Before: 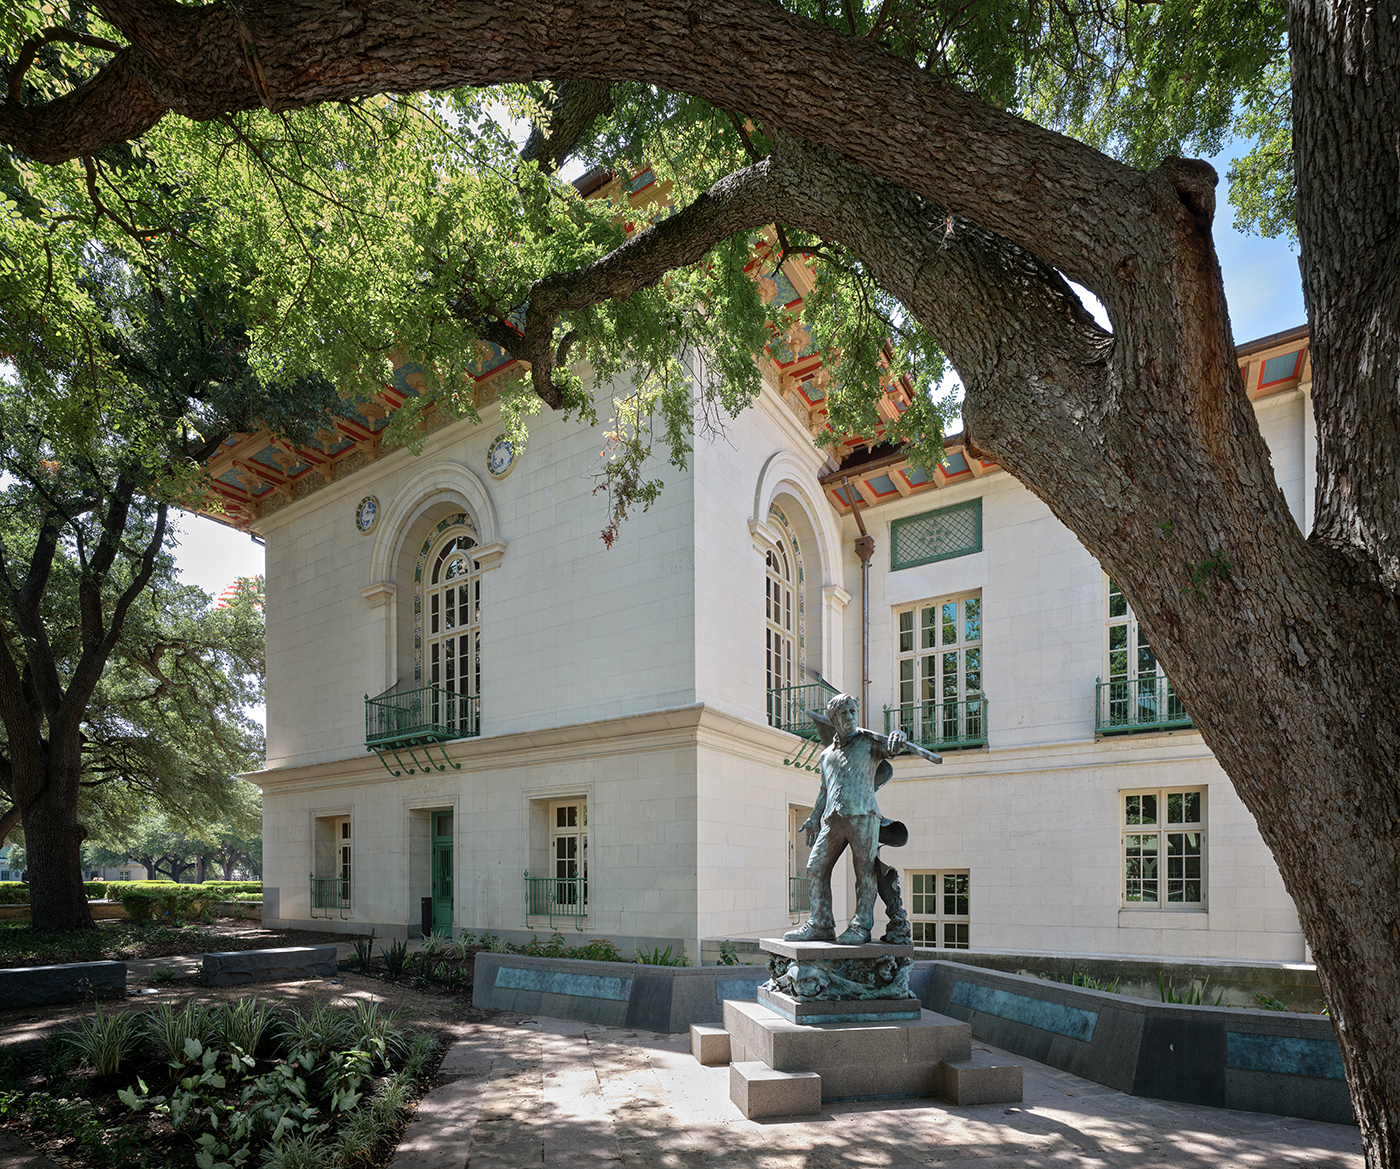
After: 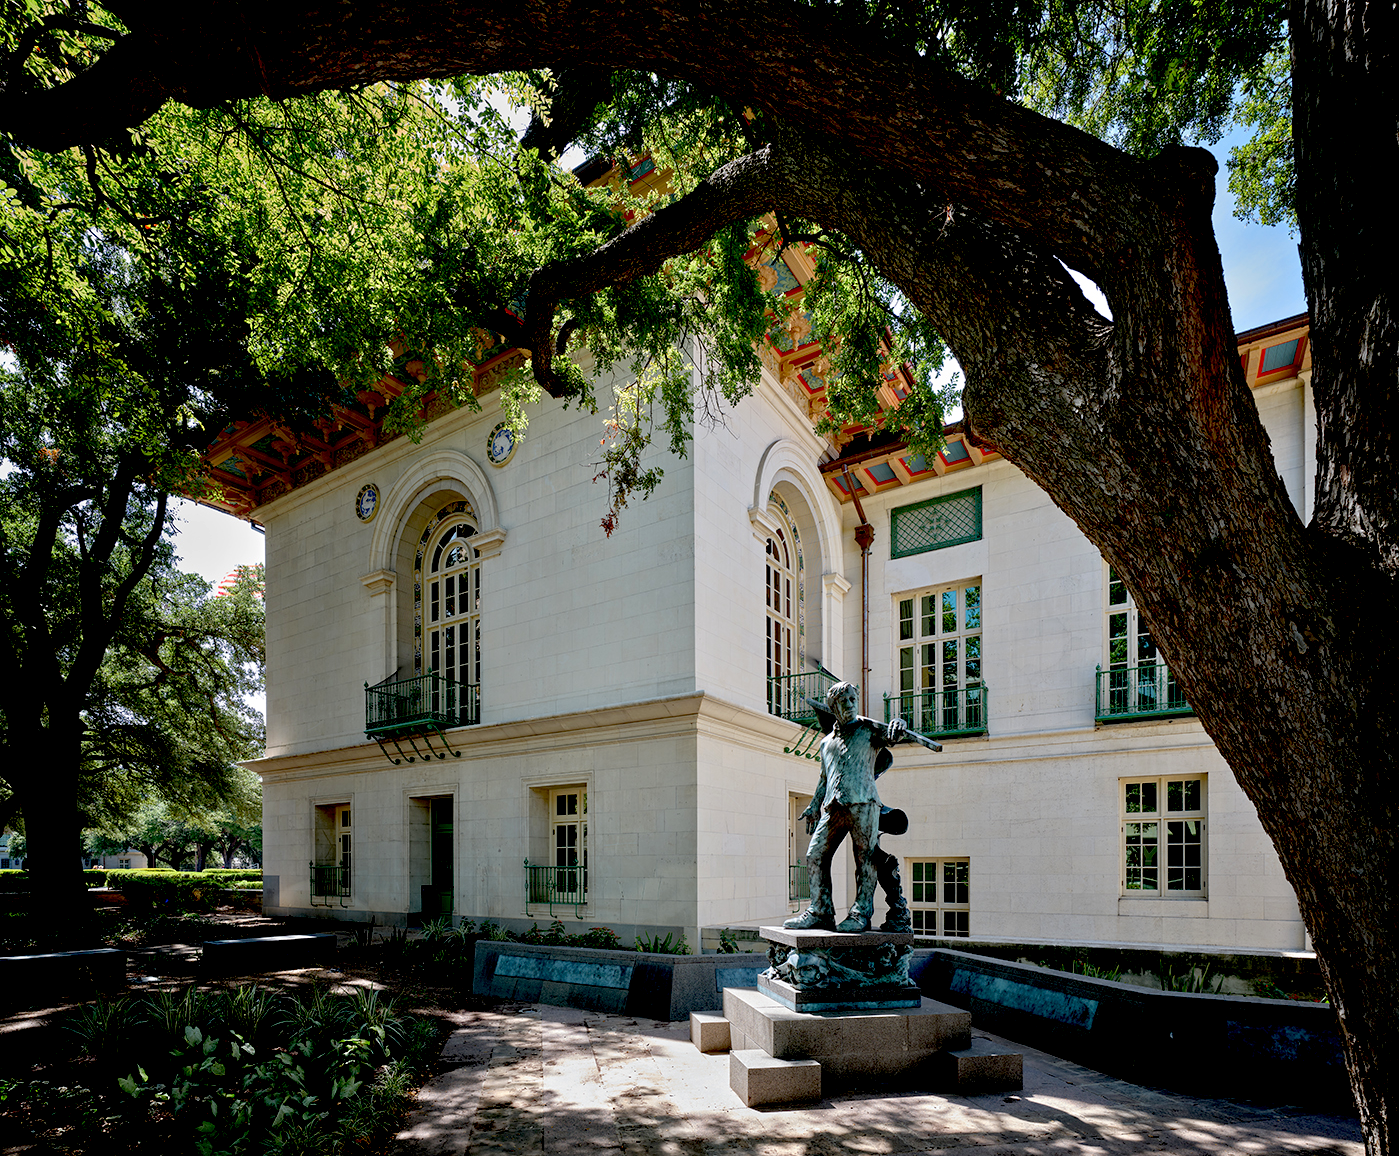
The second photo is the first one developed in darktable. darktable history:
exposure: black level correction 0.056, compensate highlight preservation false
crop: top 1.049%, right 0.001%
